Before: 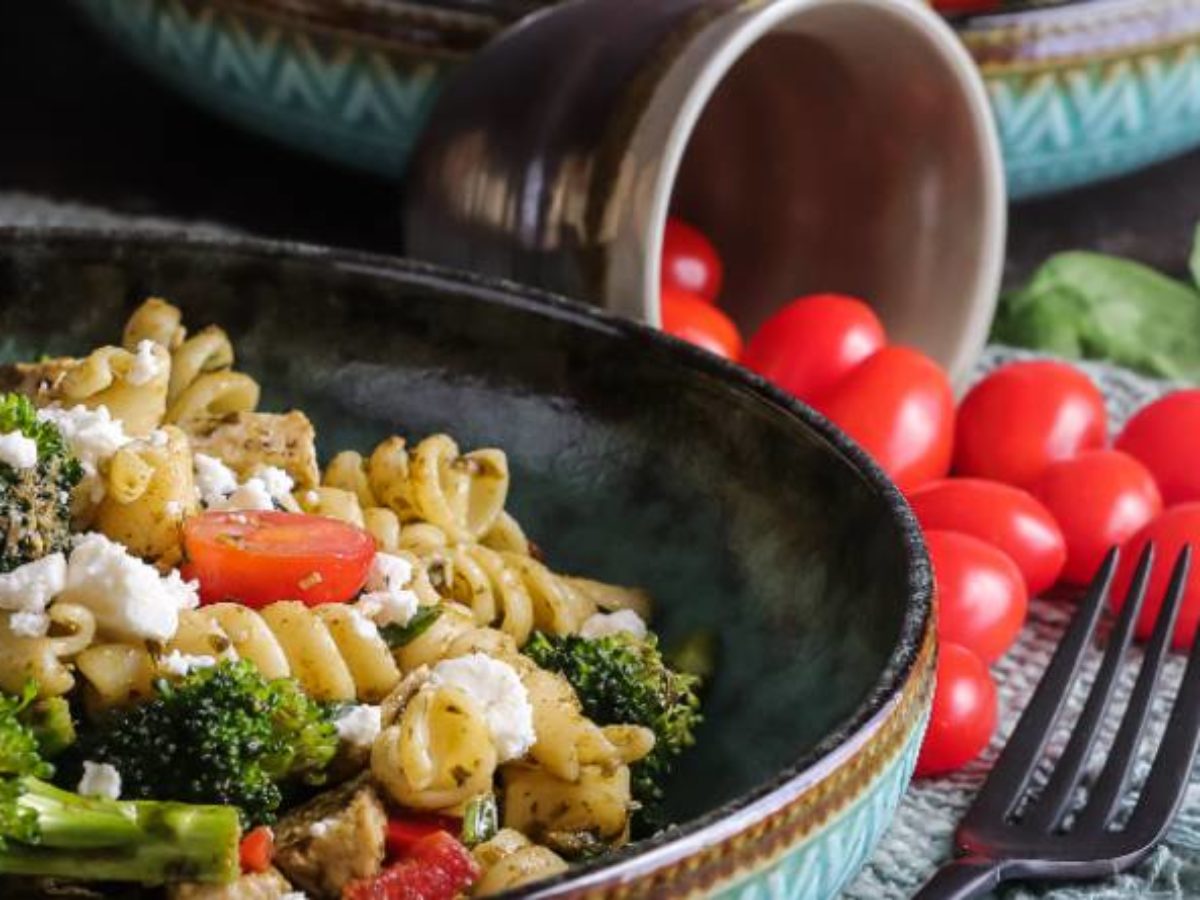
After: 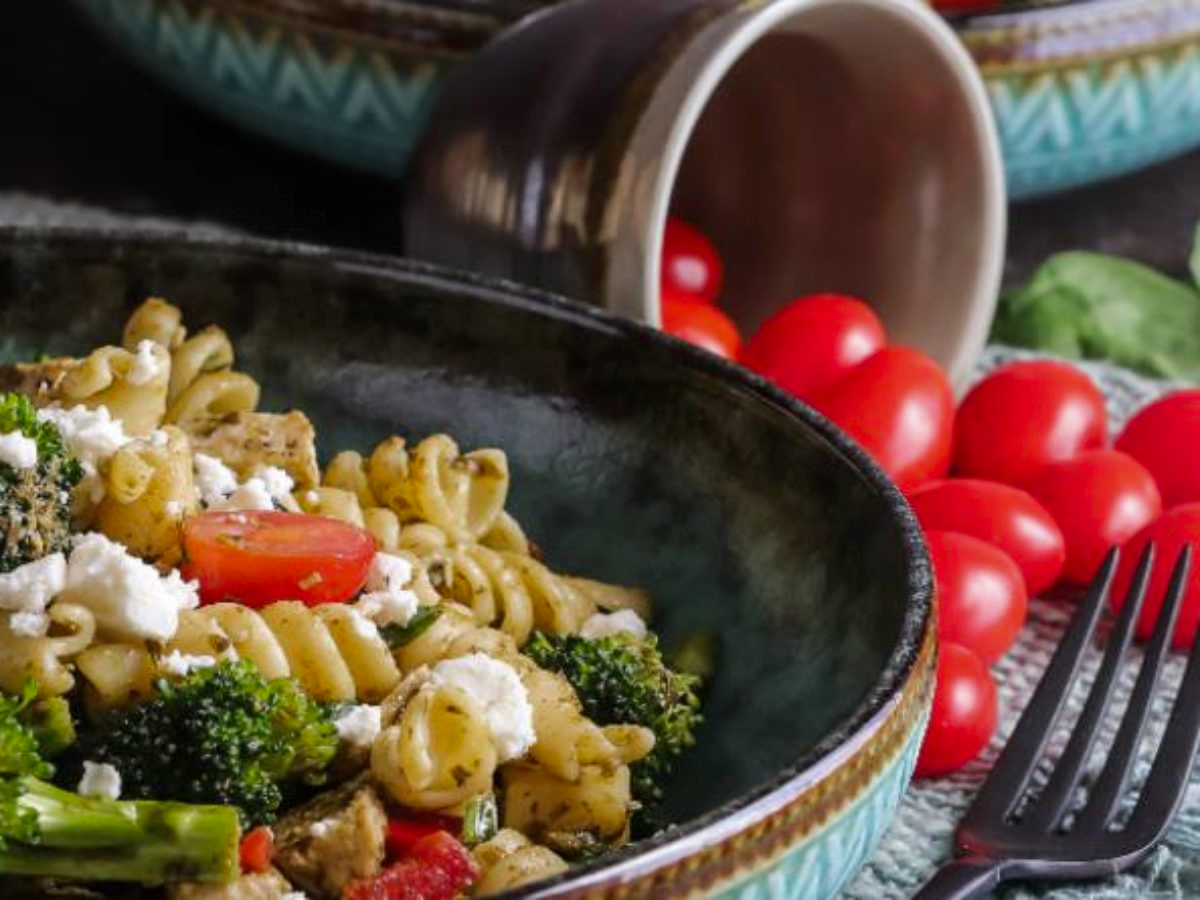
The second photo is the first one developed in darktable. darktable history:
color zones: curves: ch0 [(0, 0.444) (0.143, 0.442) (0.286, 0.441) (0.429, 0.441) (0.571, 0.441) (0.714, 0.441) (0.857, 0.442) (1, 0.444)]
local contrast: mode bilateral grid, contrast 15, coarseness 36, detail 105%, midtone range 0.2
